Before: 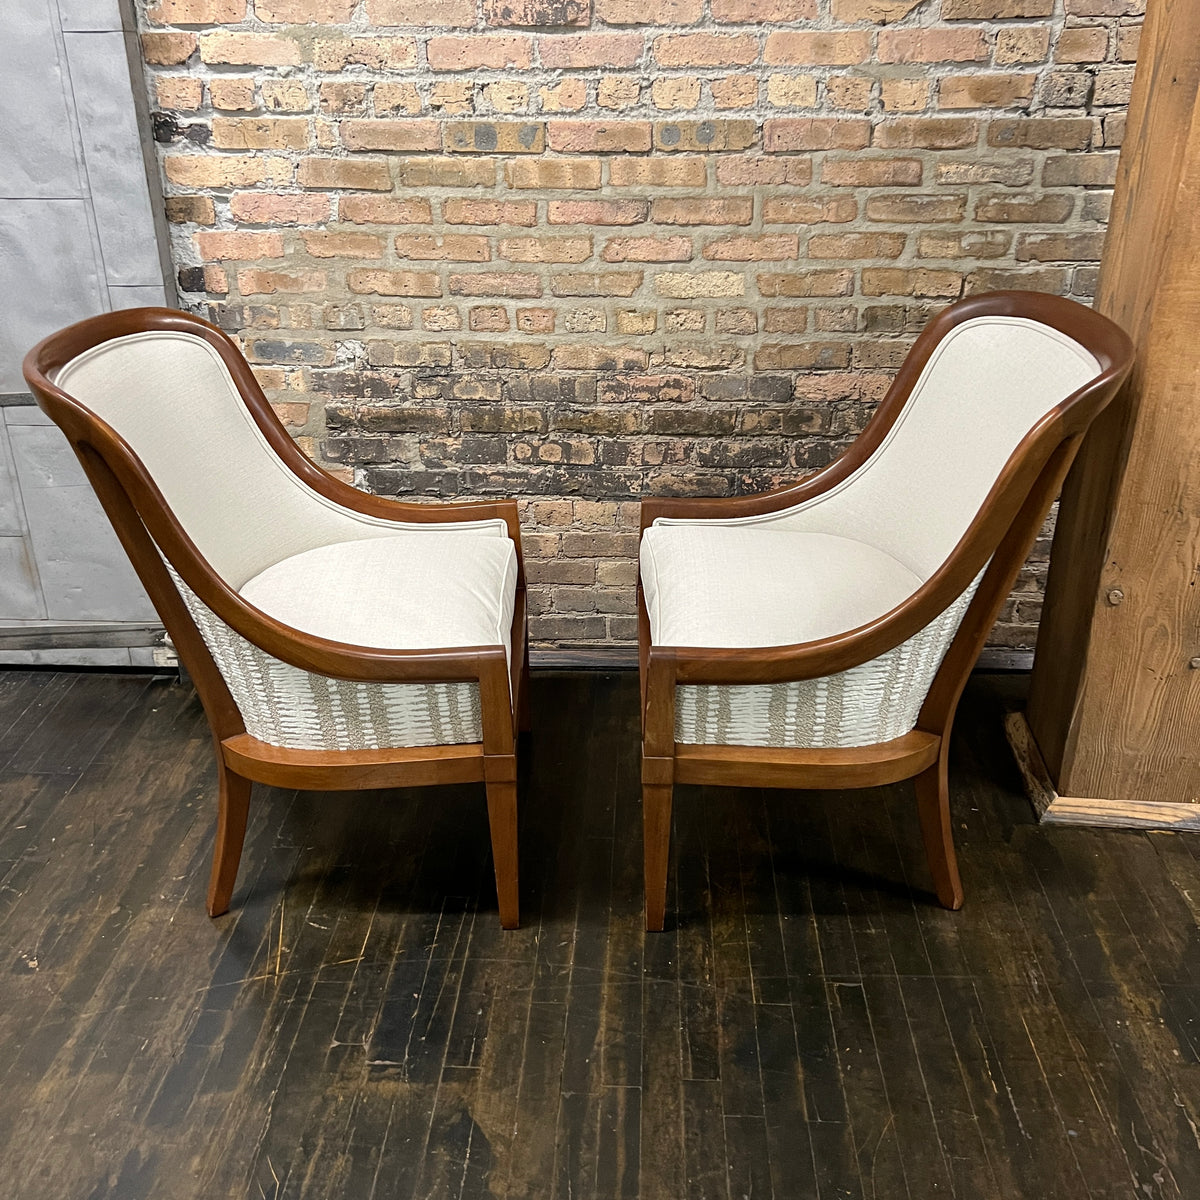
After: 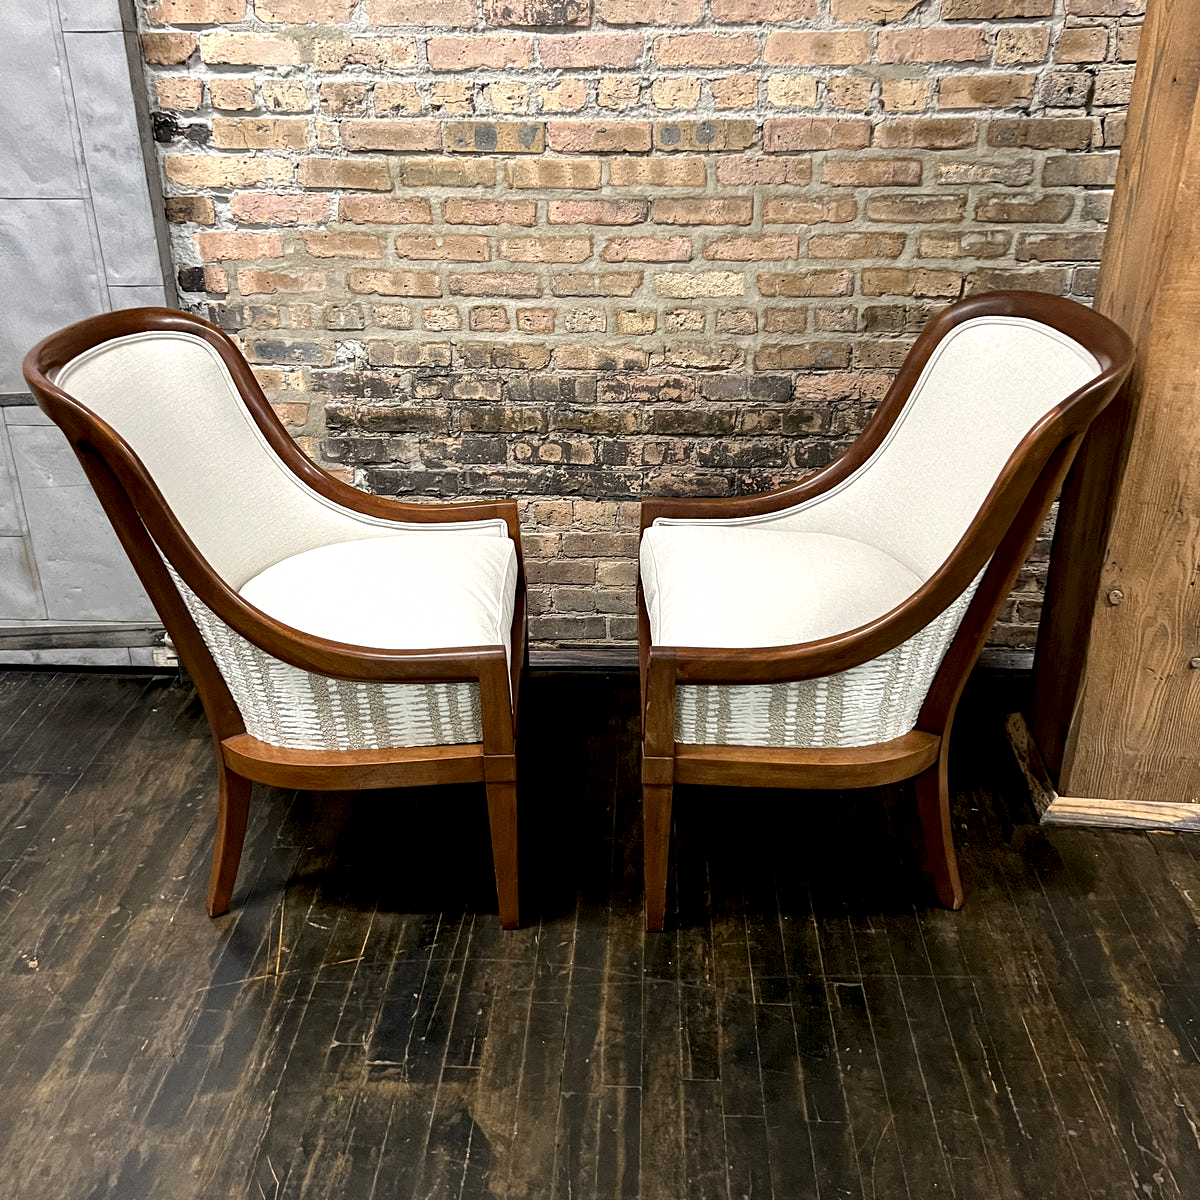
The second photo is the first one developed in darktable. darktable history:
local contrast: highlights 132%, shadows 152%, detail 139%, midtone range 0.26
